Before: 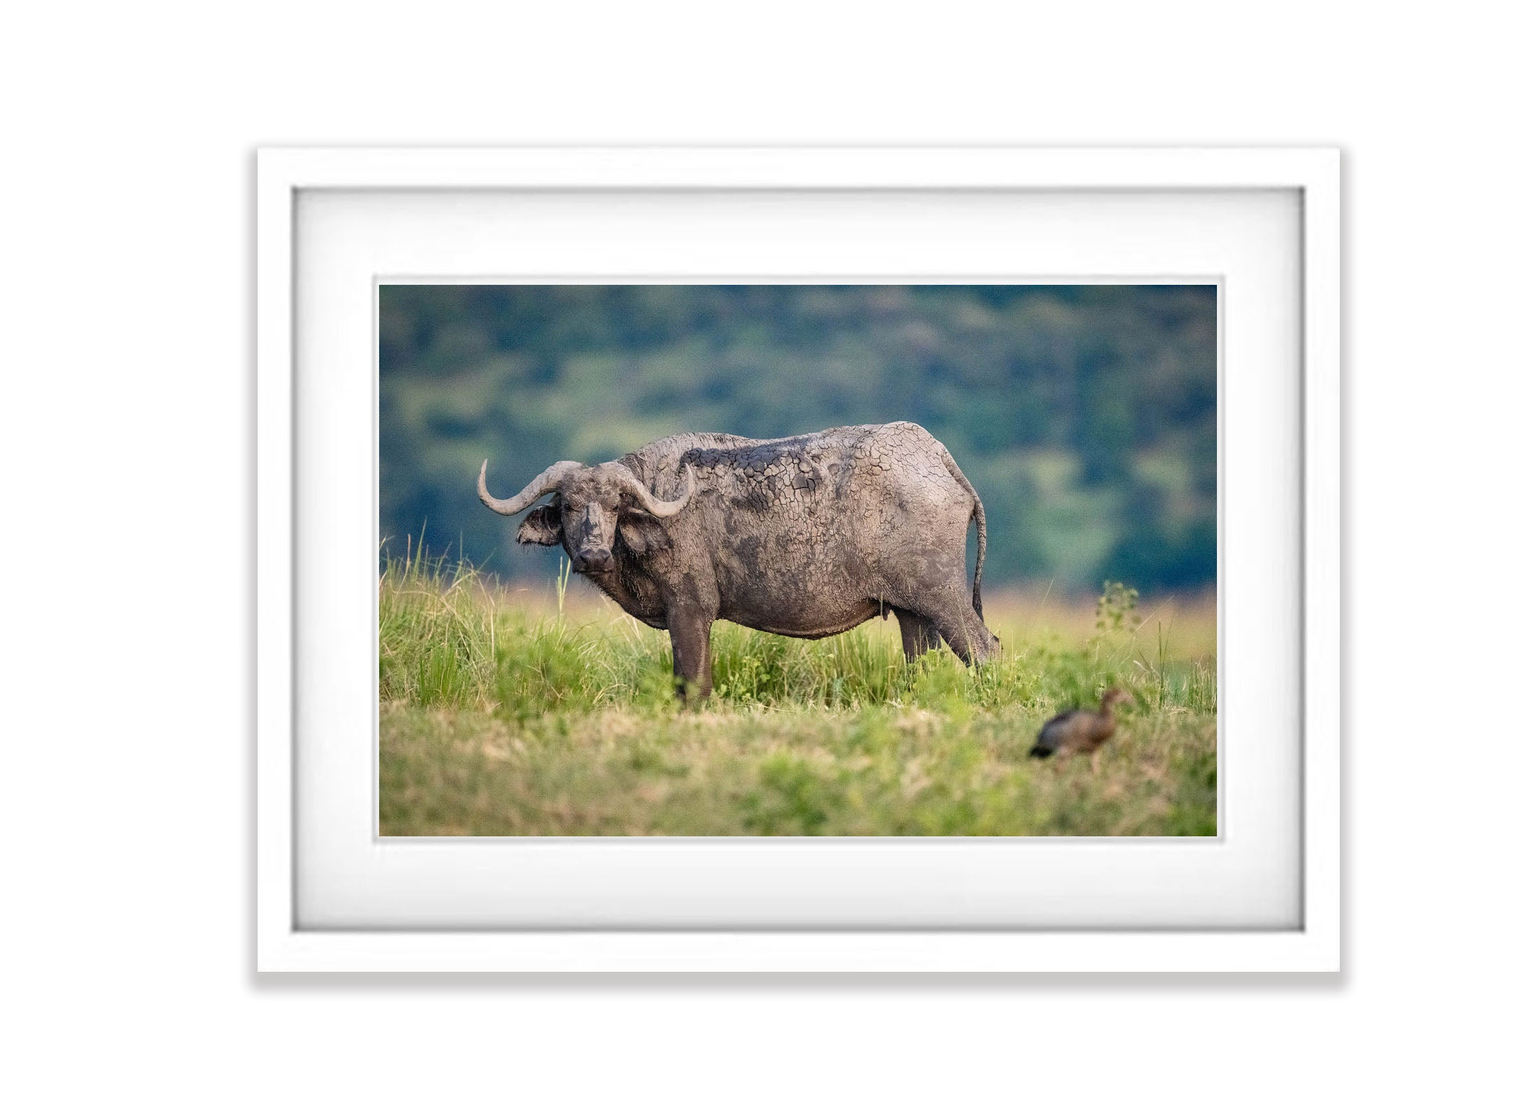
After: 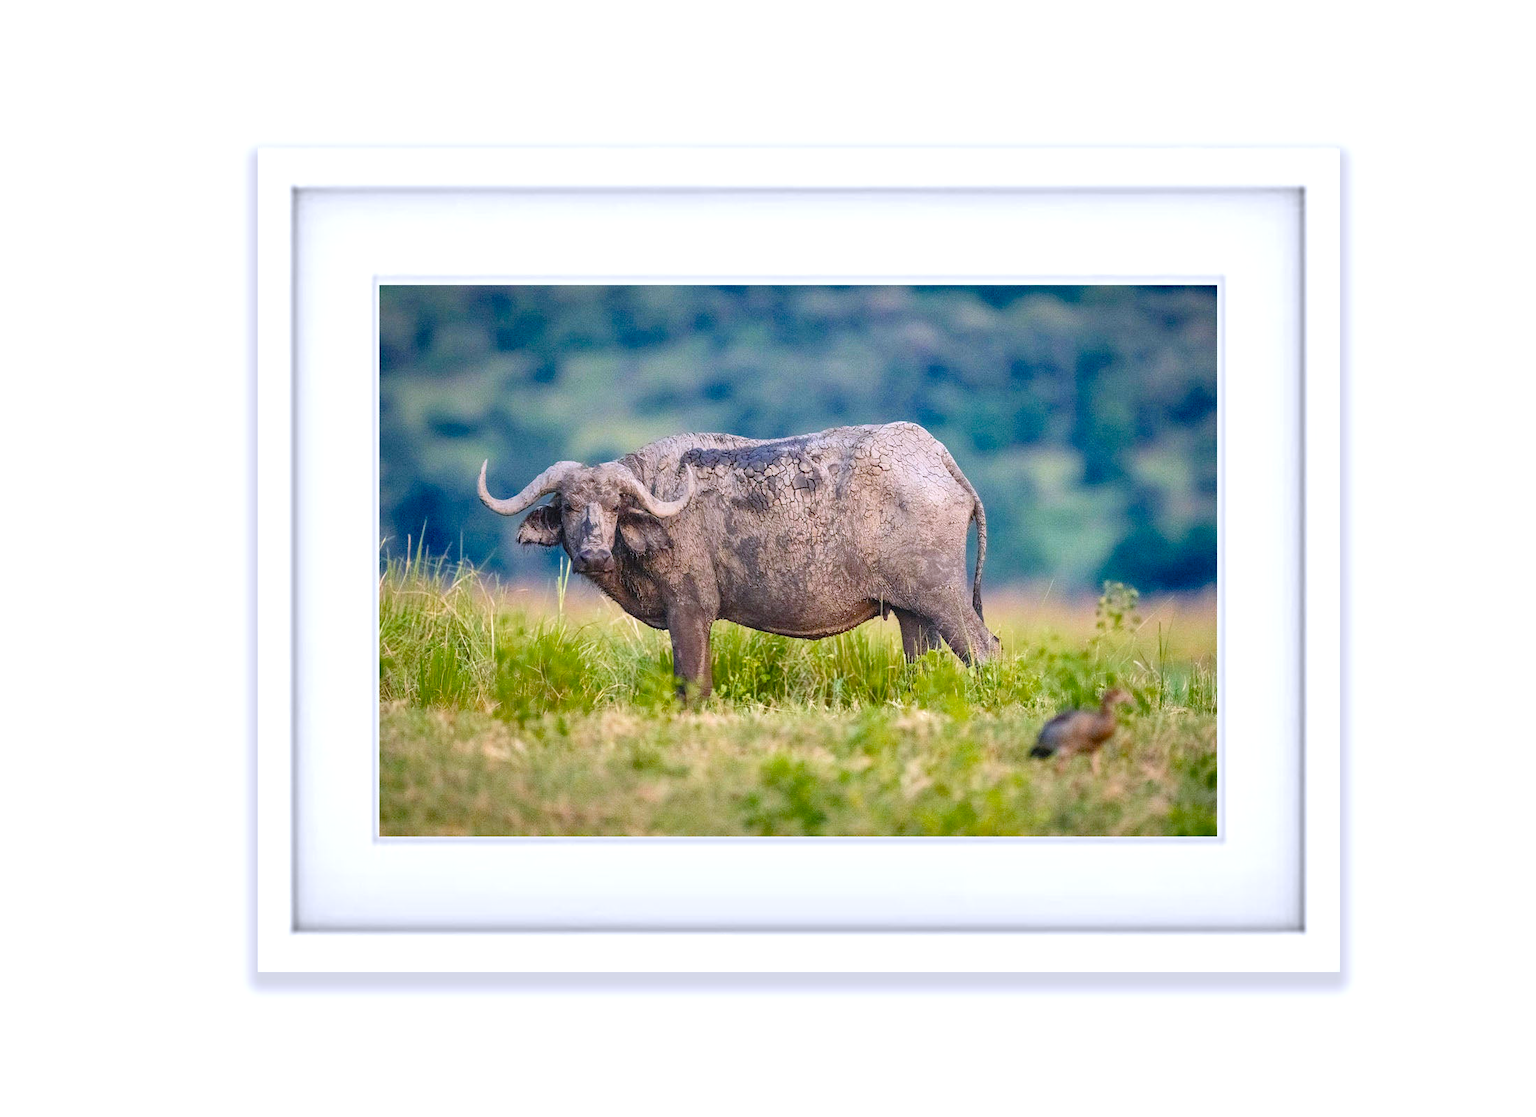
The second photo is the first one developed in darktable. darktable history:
color balance rgb: perceptual saturation grading › global saturation 29.887%, global vibrance -7.612%, contrast -12.679%, saturation formula JzAzBz (2021)
exposure: black level correction -0.002, exposure 0.543 EV, compensate exposure bias true, compensate highlight preservation false
color calibration: illuminant as shot in camera, x 0.358, y 0.373, temperature 4628.91 K
